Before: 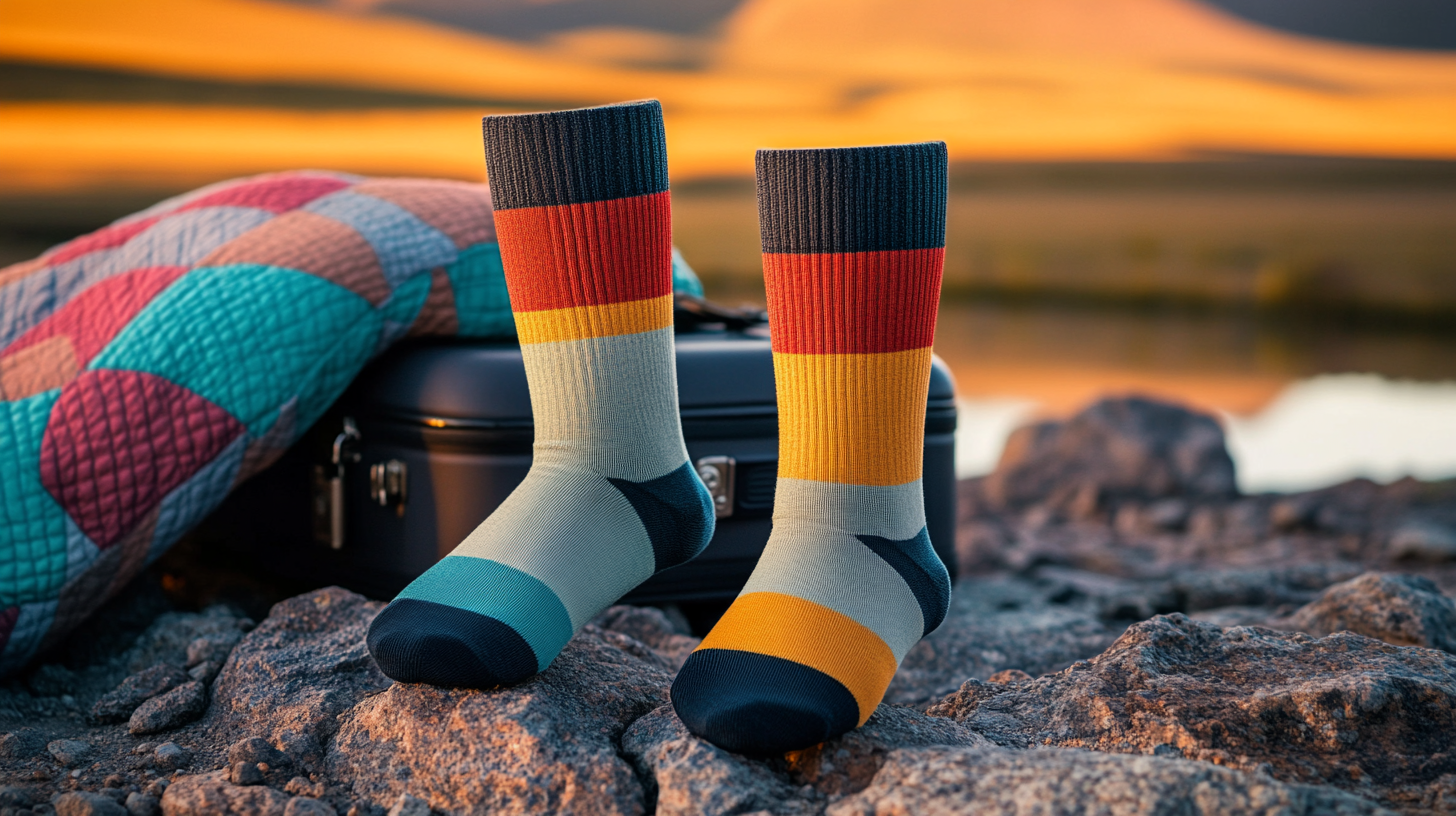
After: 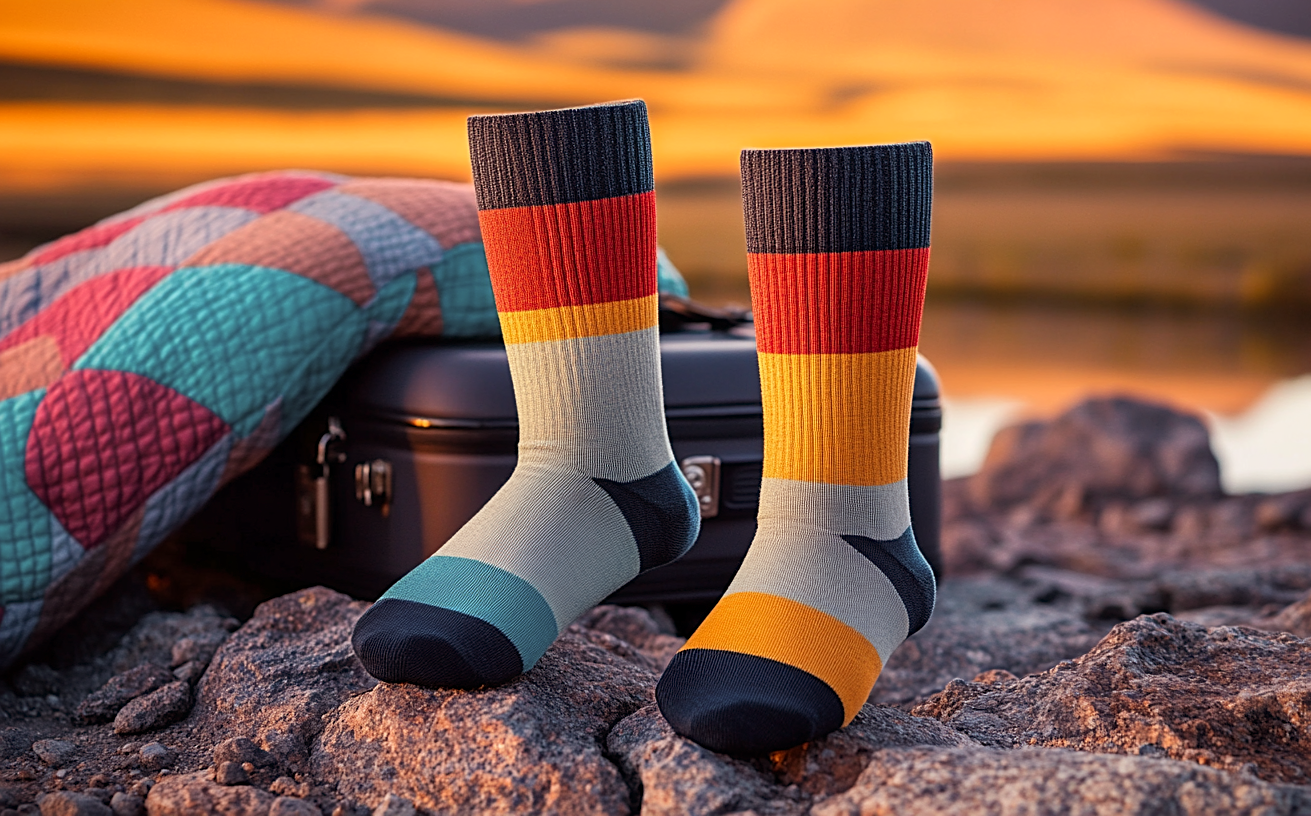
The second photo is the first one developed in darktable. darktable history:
sharpen: on, module defaults
crop and rotate: left 1.088%, right 8.807%
rgb levels: mode RGB, independent channels, levels [[0, 0.474, 1], [0, 0.5, 1], [0, 0.5, 1]]
